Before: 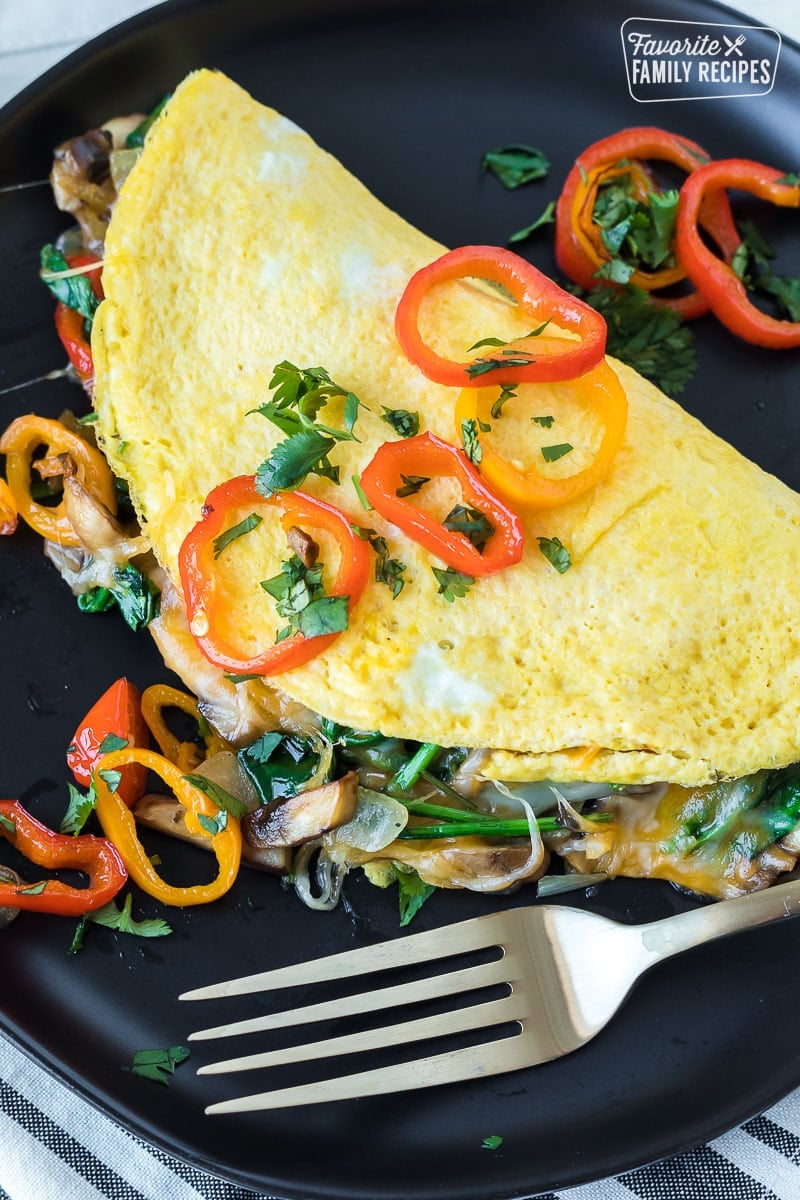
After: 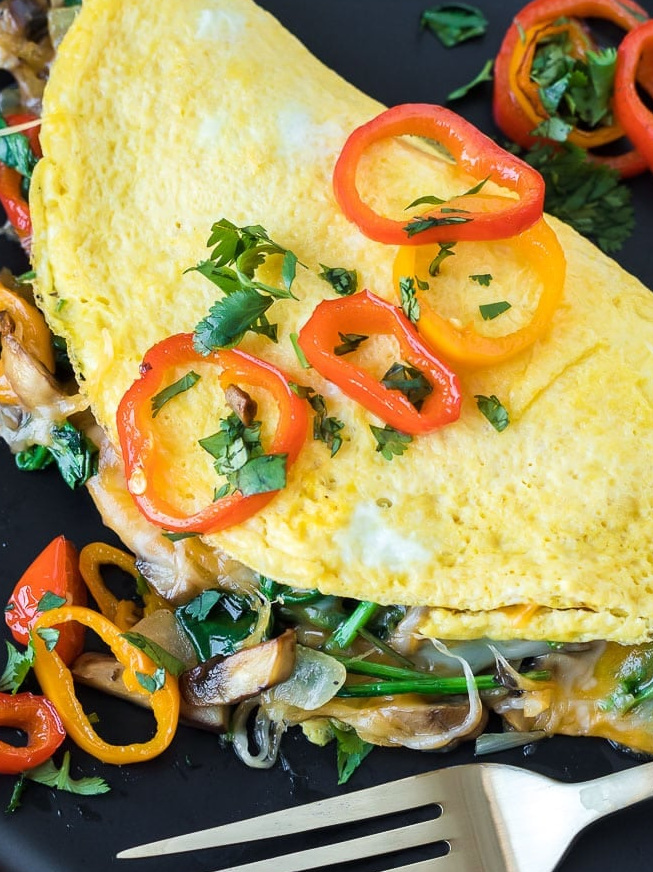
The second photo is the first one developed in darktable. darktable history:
crop: left 7.821%, top 11.886%, right 10.467%, bottom 15.414%
